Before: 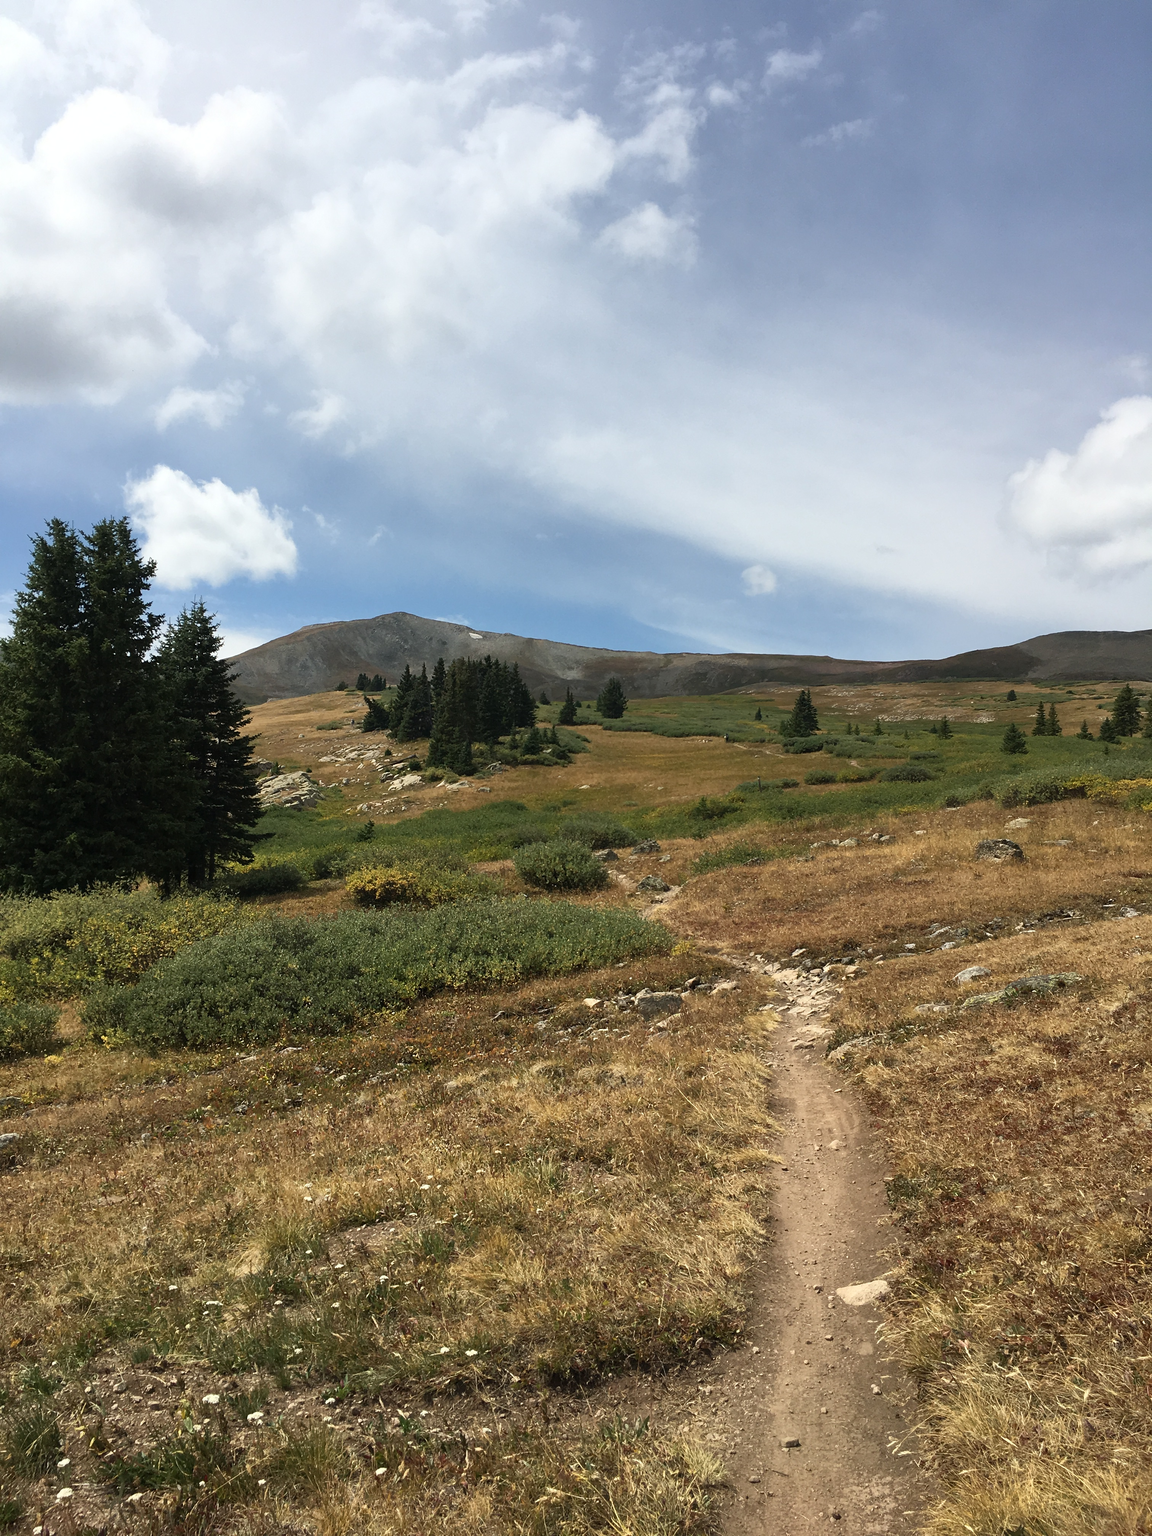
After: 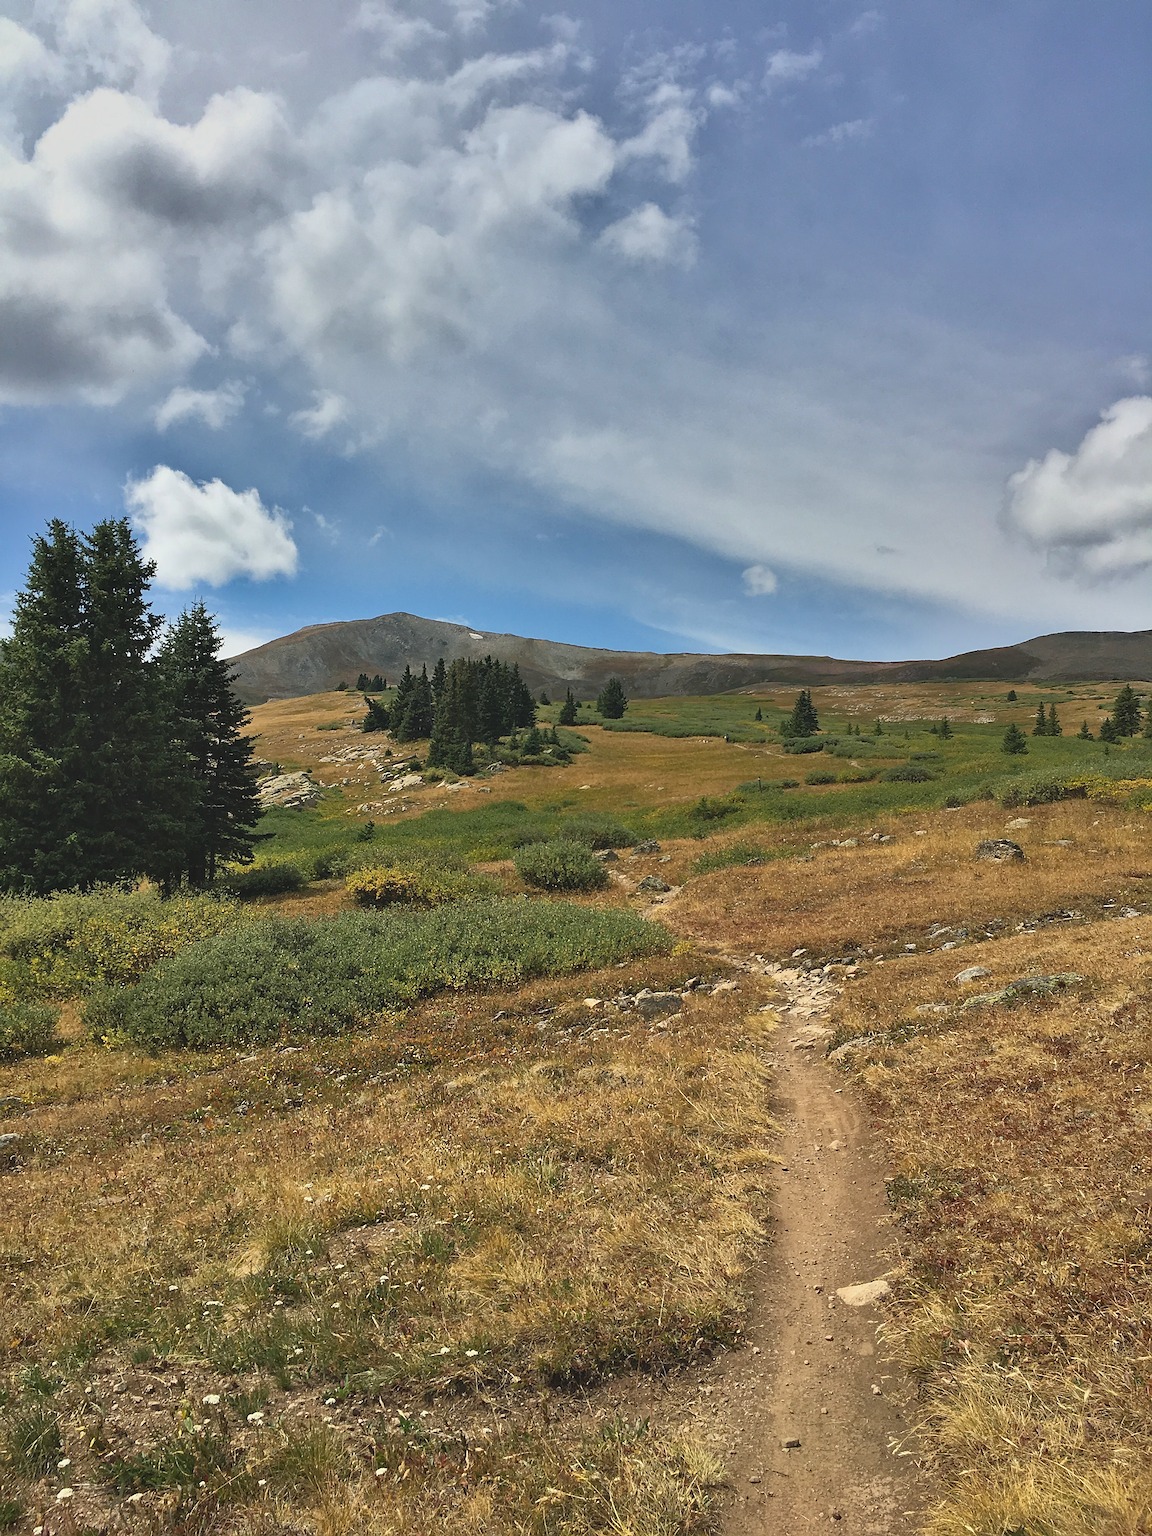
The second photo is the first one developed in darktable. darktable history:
contrast brightness saturation: contrast -0.103, brightness 0.044, saturation 0.083
sharpen: on, module defaults
shadows and highlights: radius 106.8, shadows 45.46, highlights -67.11, low approximation 0.01, soften with gaussian
haze removal: compatibility mode true, adaptive false
